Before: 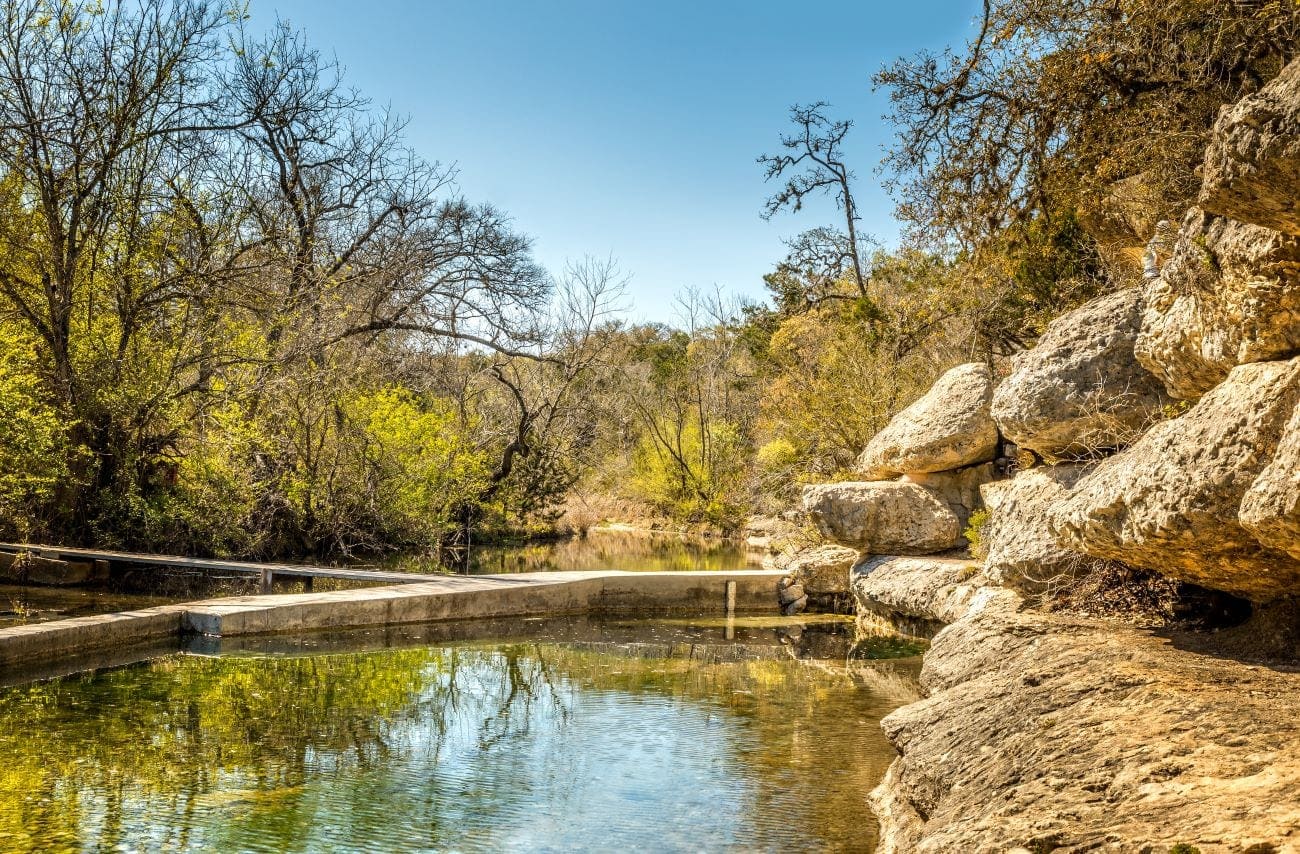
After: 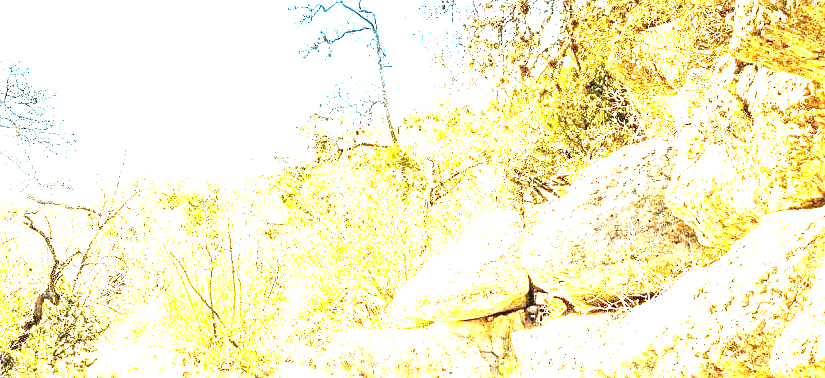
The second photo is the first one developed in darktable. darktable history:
sharpen: amount 0.207
exposure: black level correction 0, exposure 3.957 EV, compensate highlight preservation false
crop: left 36.092%, top 17.835%, right 0.412%, bottom 37.877%
